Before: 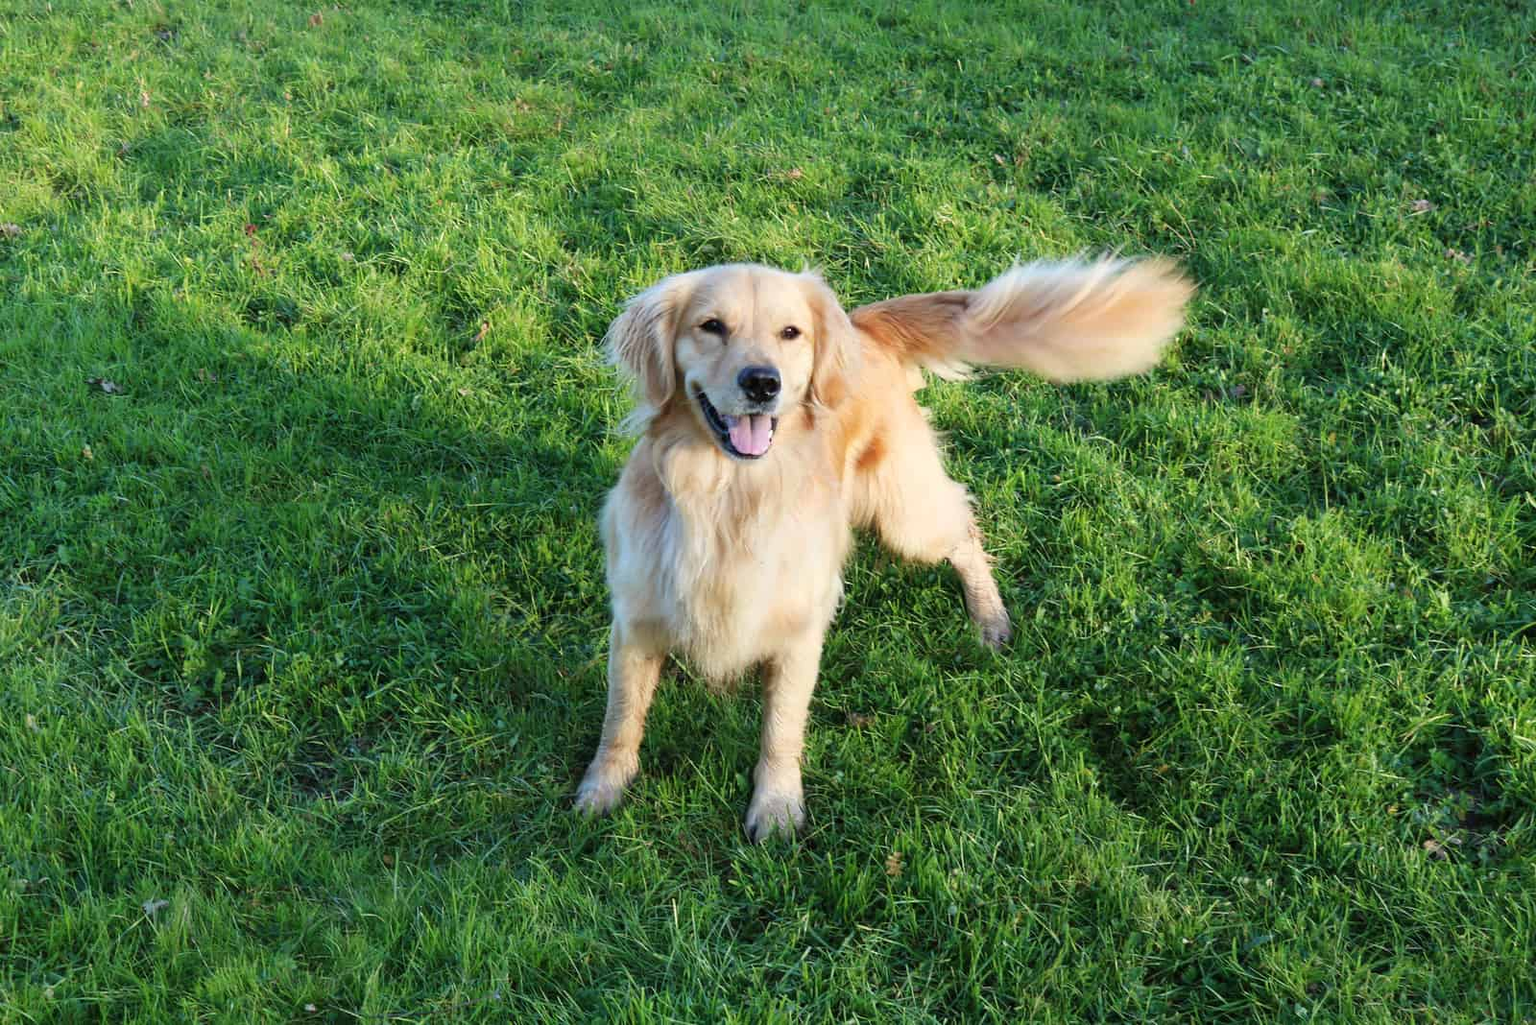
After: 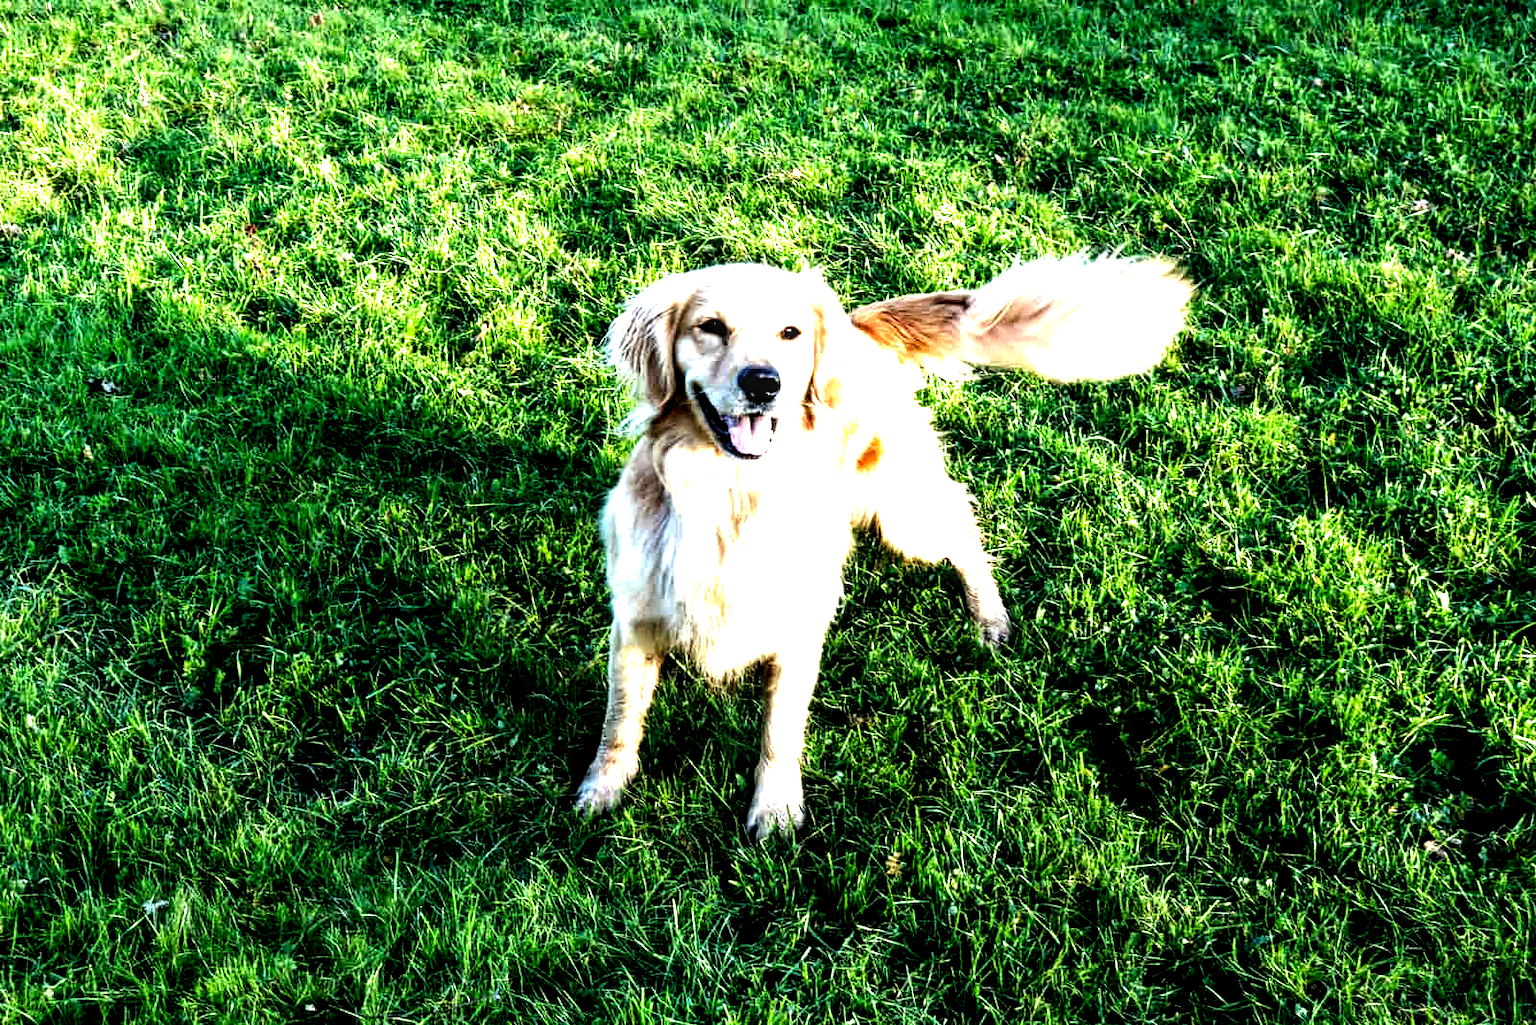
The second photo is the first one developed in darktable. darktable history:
tone equalizer: -8 EV -0.75 EV, -7 EV -0.7 EV, -6 EV -0.6 EV, -5 EV -0.4 EV, -3 EV 0.4 EV, -2 EV 0.6 EV, -1 EV 0.7 EV, +0 EV 0.75 EV, edges refinement/feathering 500, mask exposure compensation -1.57 EV, preserve details no
local contrast: highlights 60%, shadows 60%, detail 160%
filmic rgb: black relative exposure -8.2 EV, white relative exposure 2.2 EV, threshold 3 EV, hardness 7.11, latitude 85.74%, contrast 1.696, highlights saturation mix -4%, shadows ↔ highlights balance -2.69%, preserve chrominance no, color science v5 (2021), contrast in shadows safe, contrast in highlights safe, enable highlight reconstruction true
